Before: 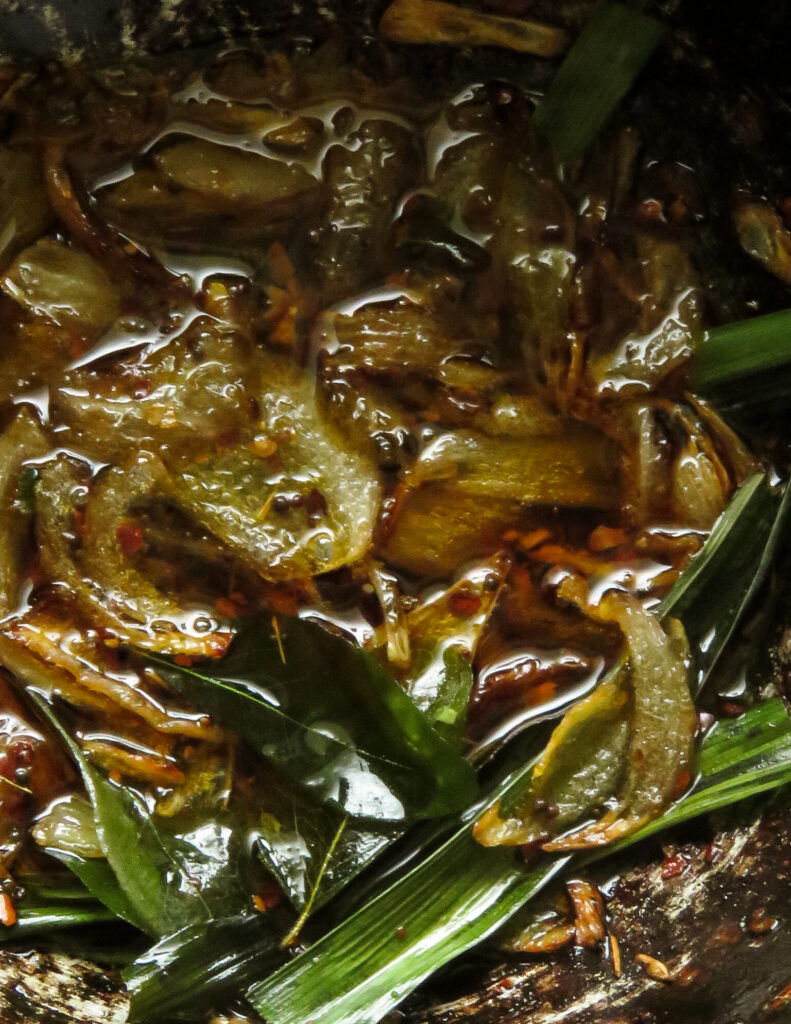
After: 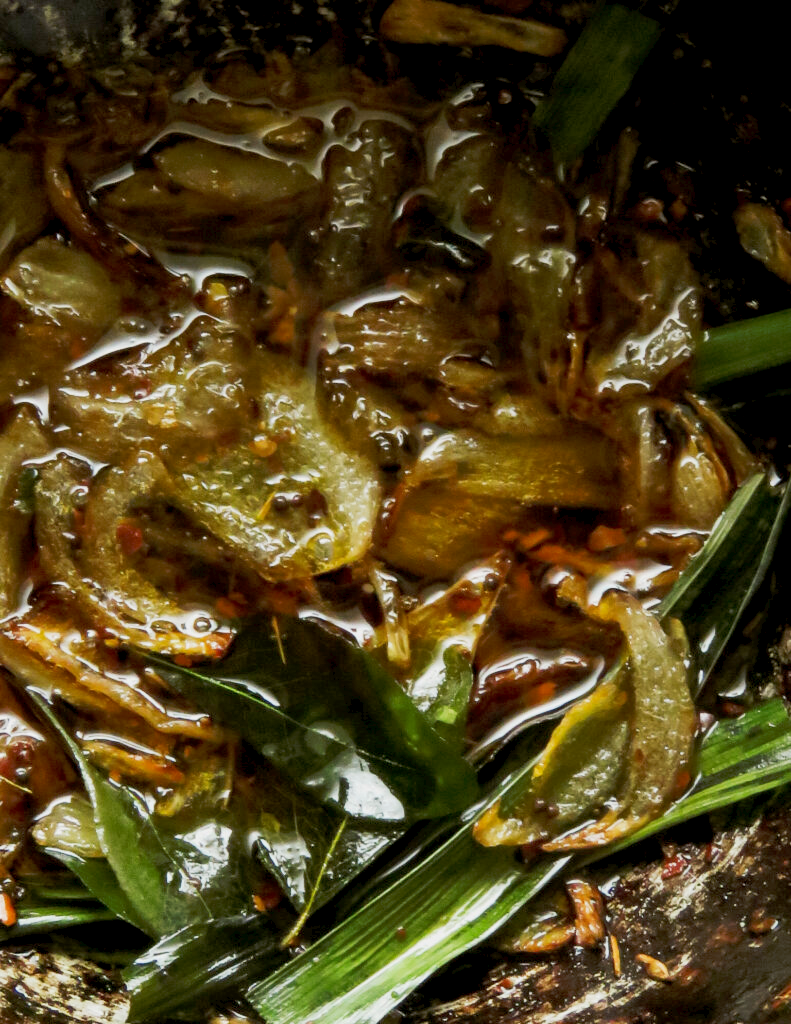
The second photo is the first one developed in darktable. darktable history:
tone curve: curves: ch0 [(0, 0) (0.003, 0.026) (0.011, 0.03) (0.025, 0.047) (0.044, 0.082) (0.069, 0.119) (0.1, 0.157) (0.136, 0.19) (0.177, 0.231) (0.224, 0.27) (0.277, 0.318) (0.335, 0.383) (0.399, 0.456) (0.468, 0.532) (0.543, 0.618) (0.623, 0.71) (0.709, 0.786) (0.801, 0.851) (0.898, 0.908) (1, 1)], preserve colors none
exposure: black level correction 0.006, exposure -0.226 EV, compensate highlight preservation false
